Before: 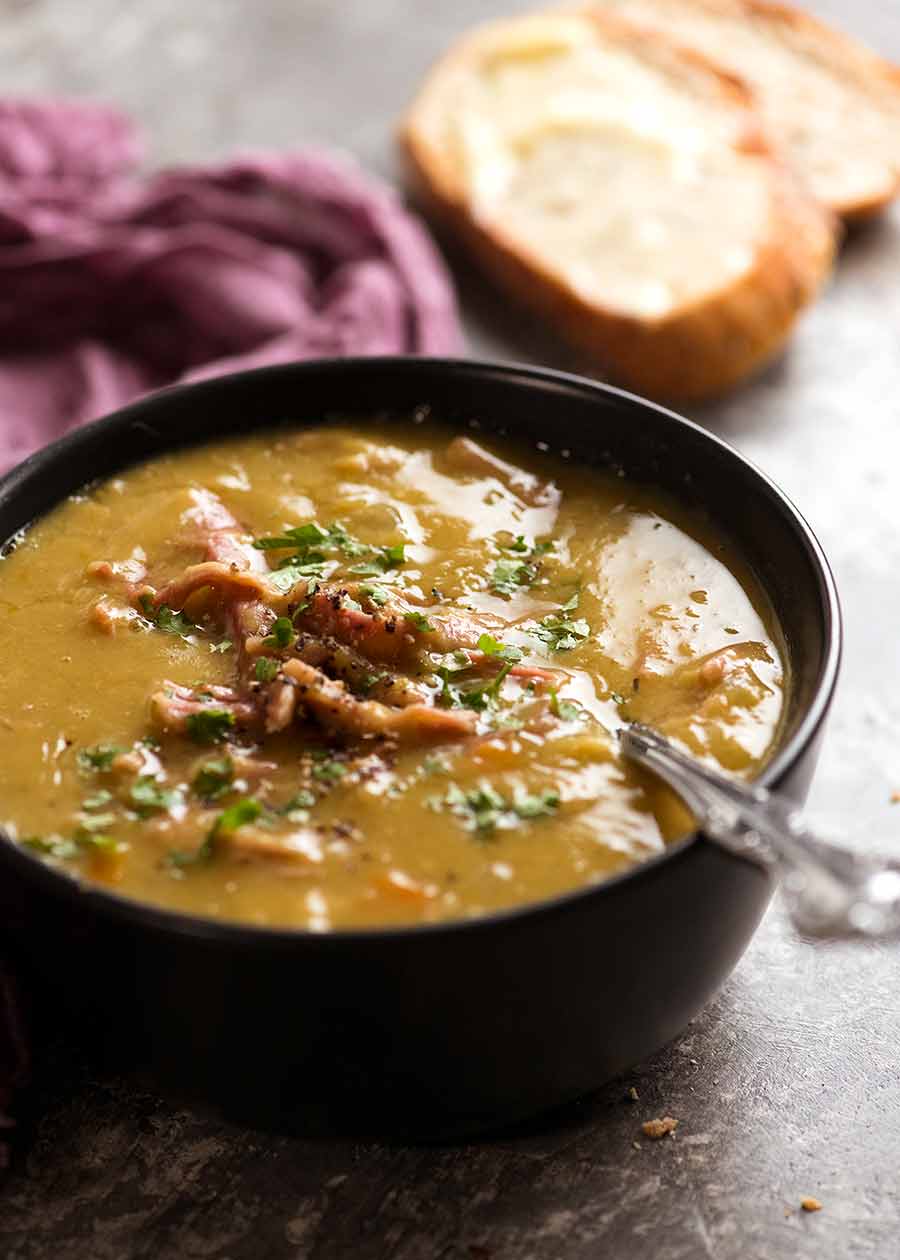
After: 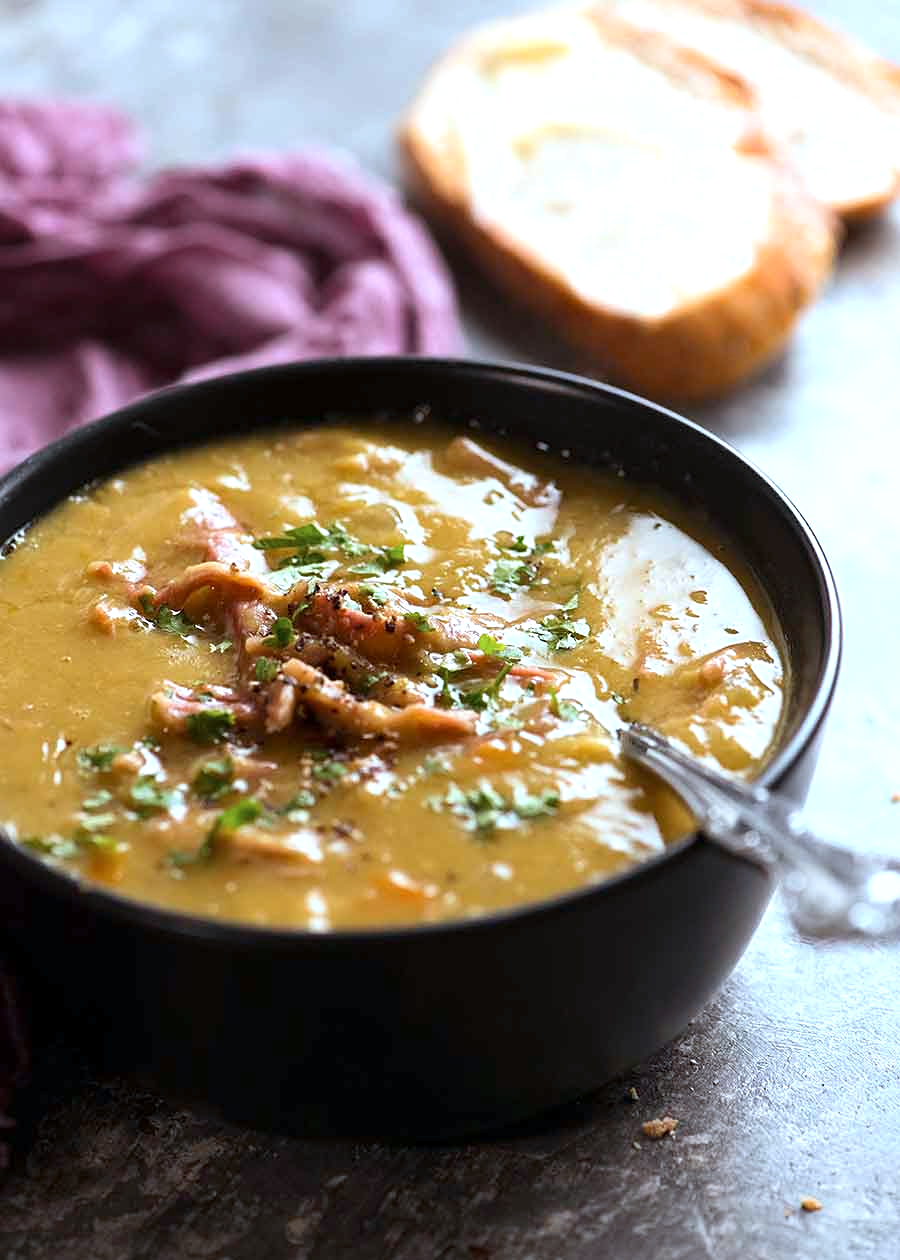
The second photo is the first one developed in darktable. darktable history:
sharpen: amount 0.2
exposure: exposure 0.3 EV, compensate highlight preservation false
color calibration: output R [1.063, -0.012, -0.003, 0], output G [0, 1.022, 0.021, 0], output B [-0.079, 0.047, 1, 0], illuminant custom, x 0.389, y 0.387, temperature 3838.64 K
